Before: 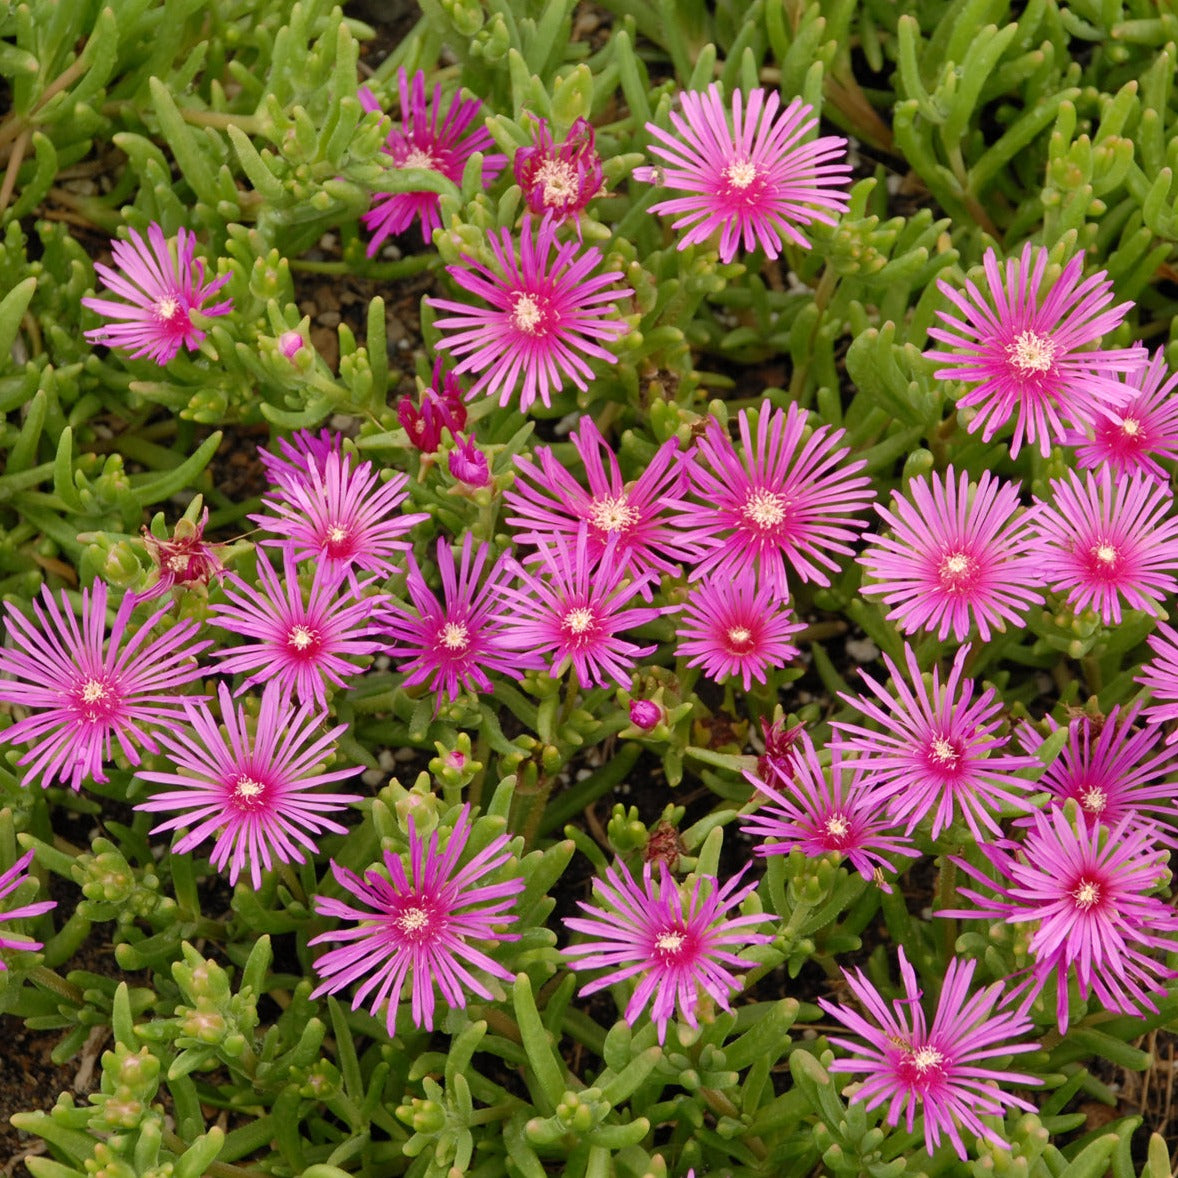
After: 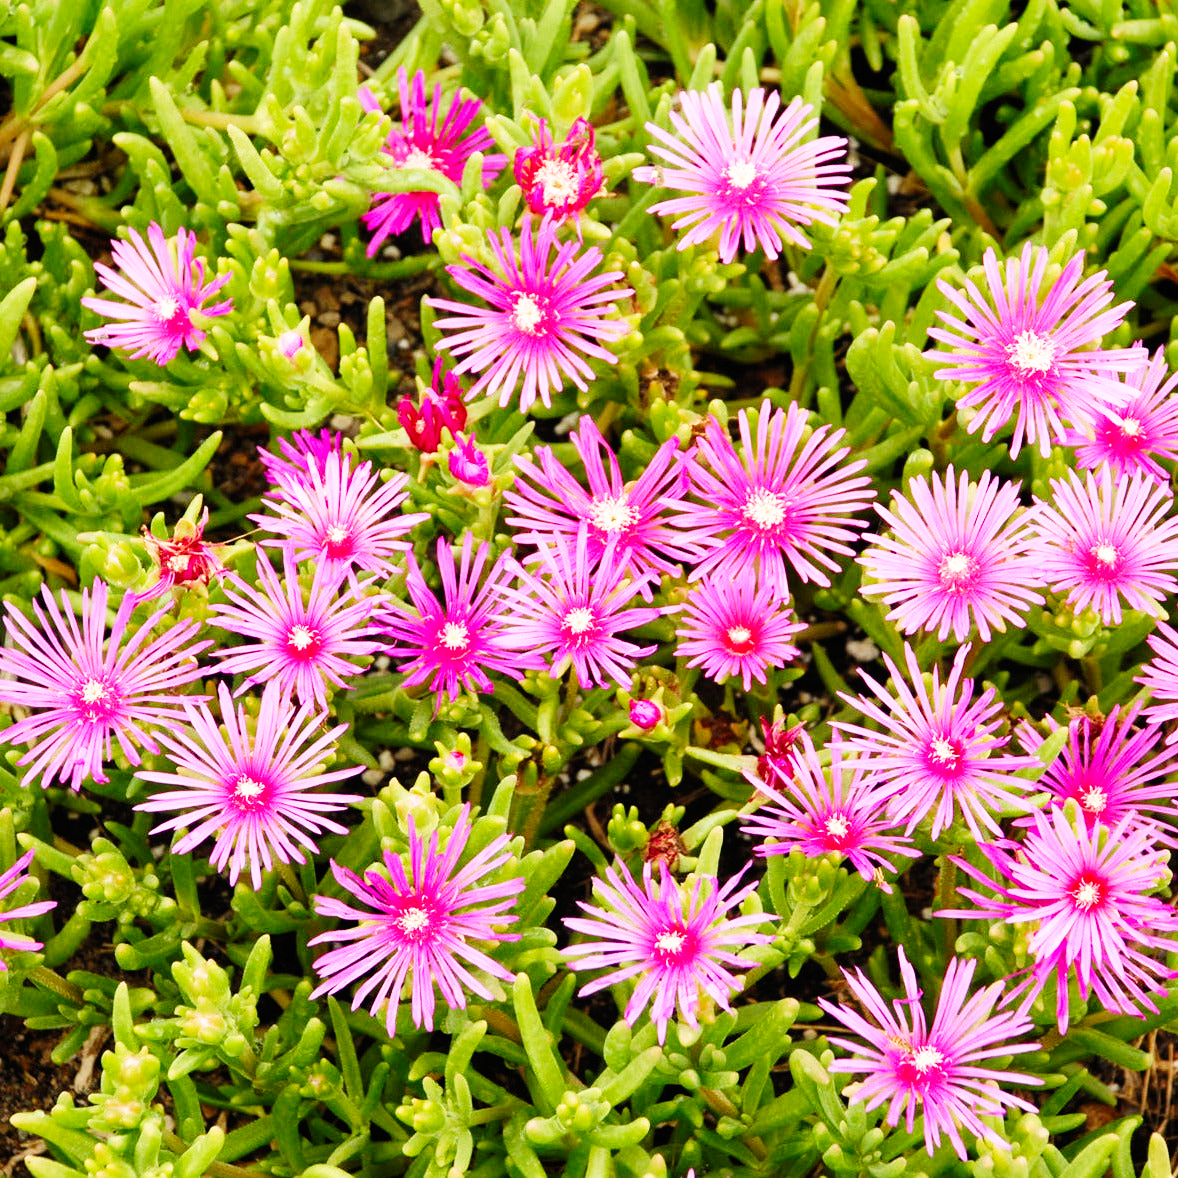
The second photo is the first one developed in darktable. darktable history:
base curve: curves: ch0 [(0, 0) (0.007, 0.004) (0.027, 0.03) (0.046, 0.07) (0.207, 0.54) (0.442, 0.872) (0.673, 0.972) (1, 1)], preserve colors none
white balance: emerald 1
